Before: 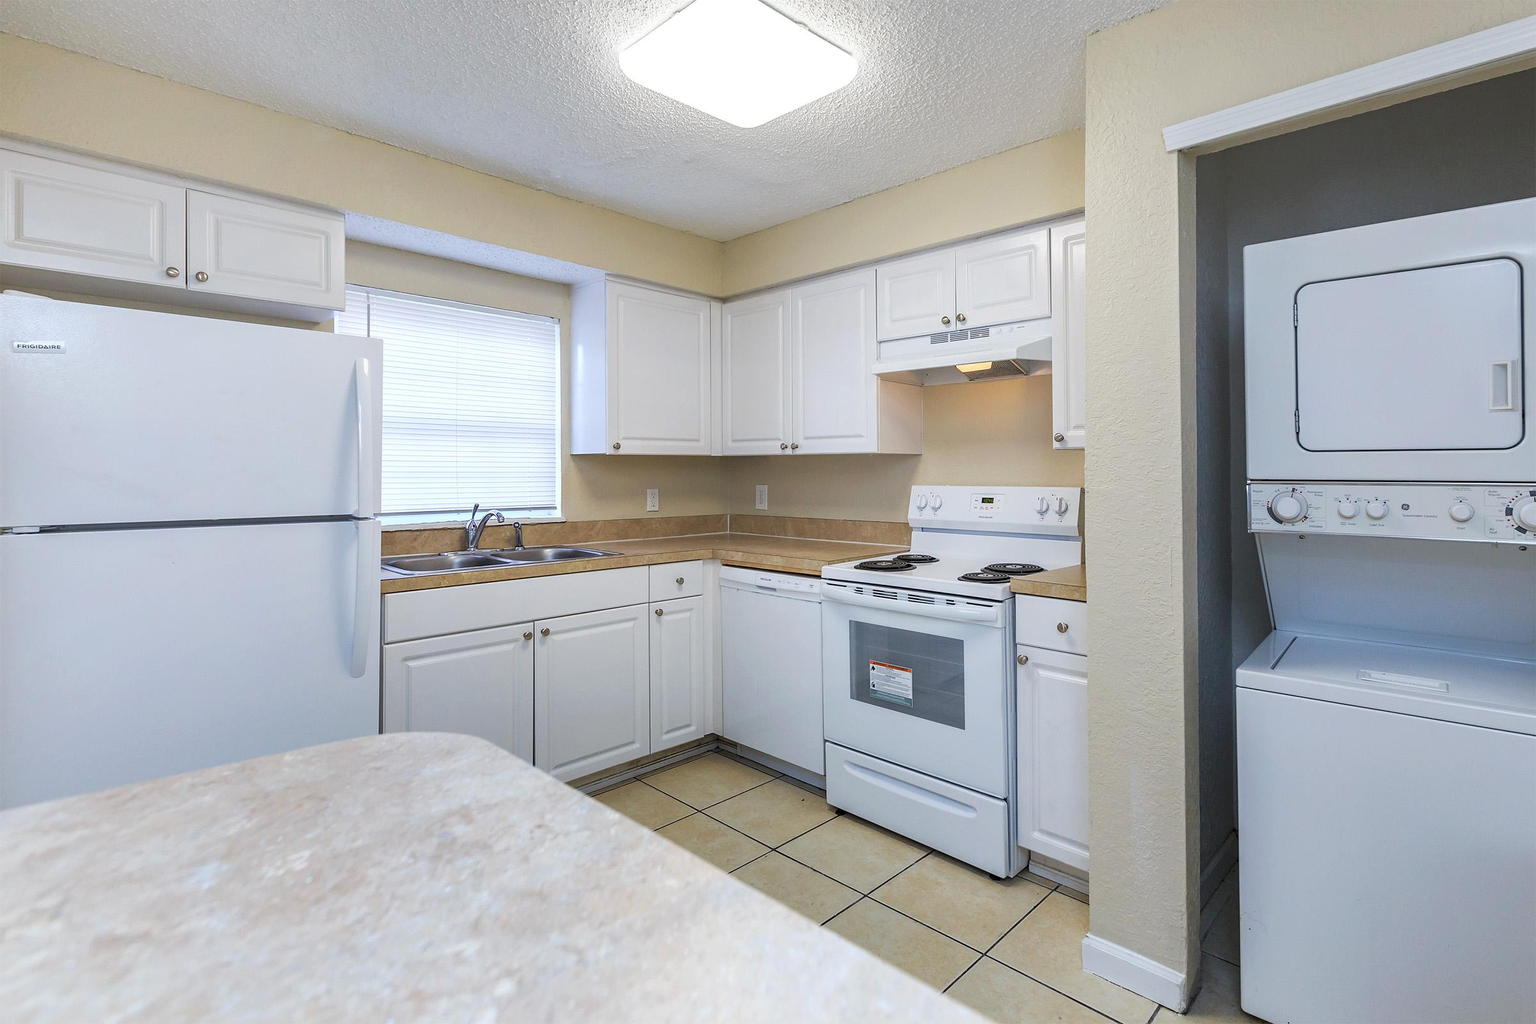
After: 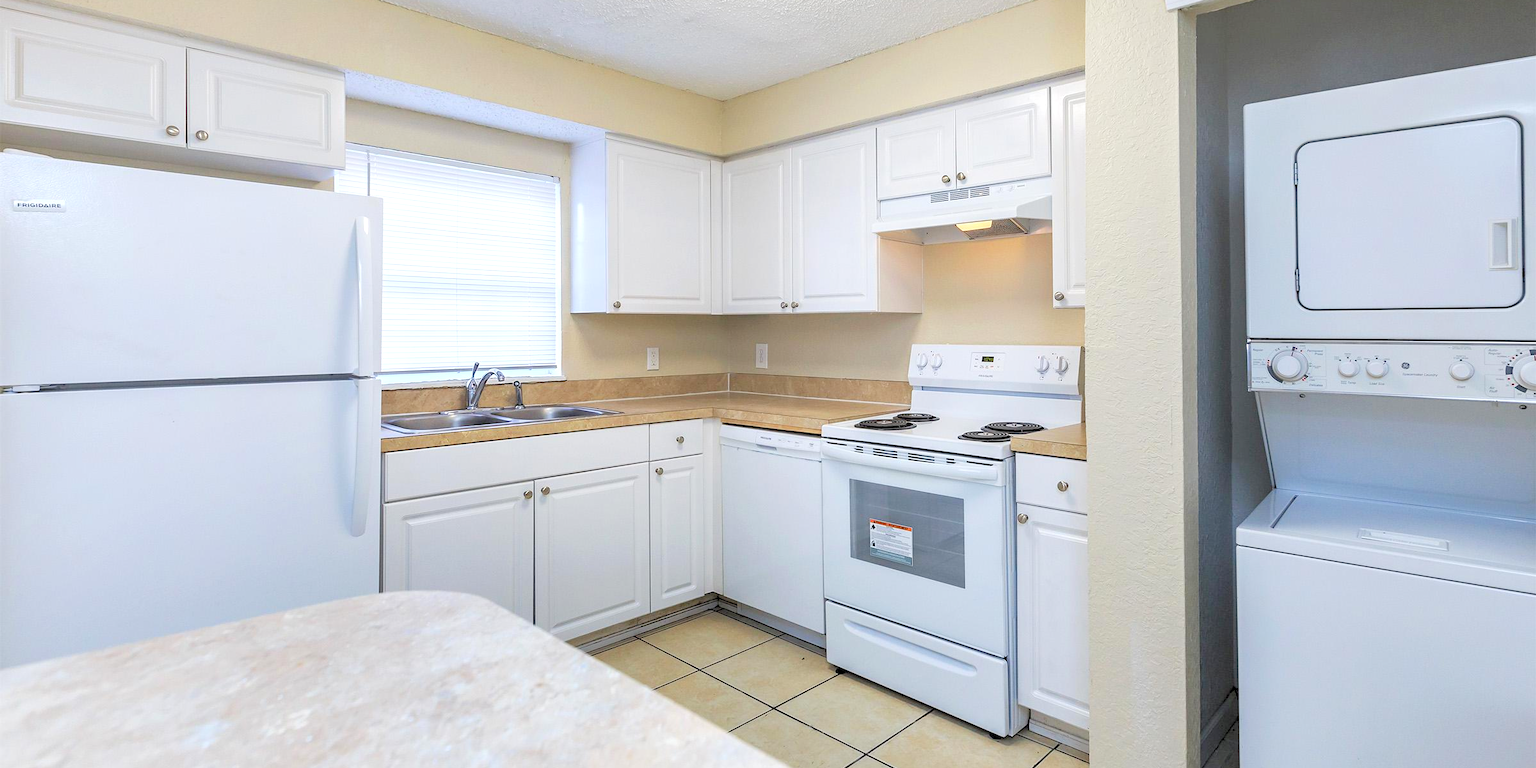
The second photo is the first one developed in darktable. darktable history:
rgb levels: preserve colors sum RGB, levels [[0.038, 0.433, 0.934], [0, 0.5, 1], [0, 0.5, 1]]
crop: top 13.819%, bottom 11.169%
exposure: exposure 0.6 EV, compensate highlight preservation false
tone equalizer: on, module defaults
